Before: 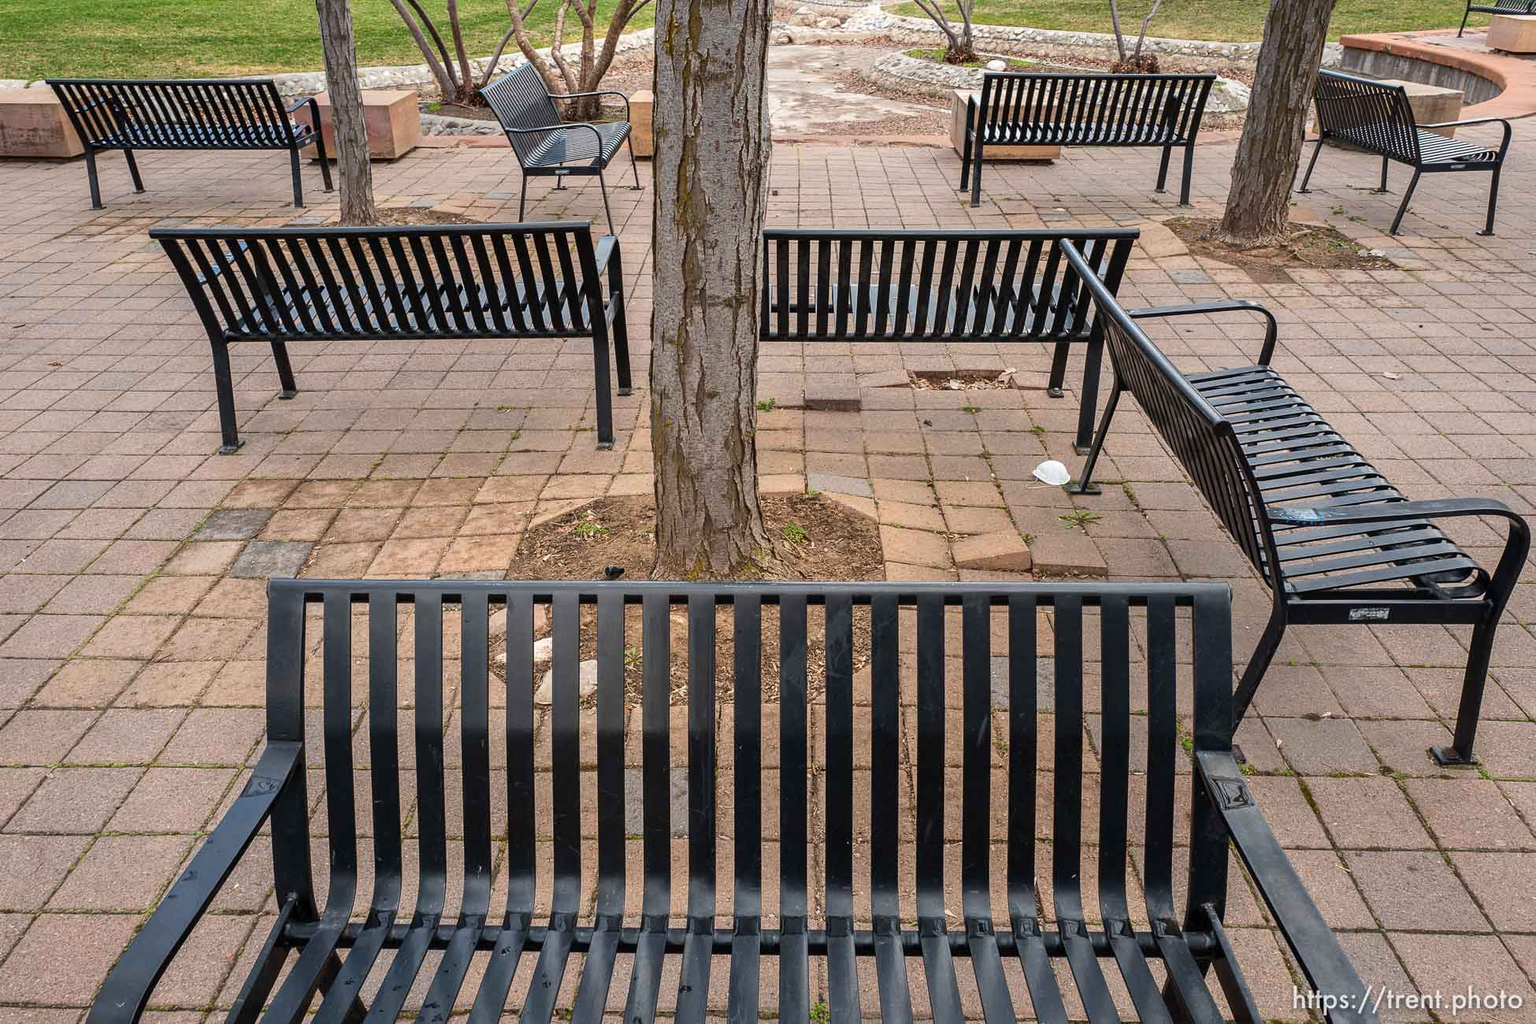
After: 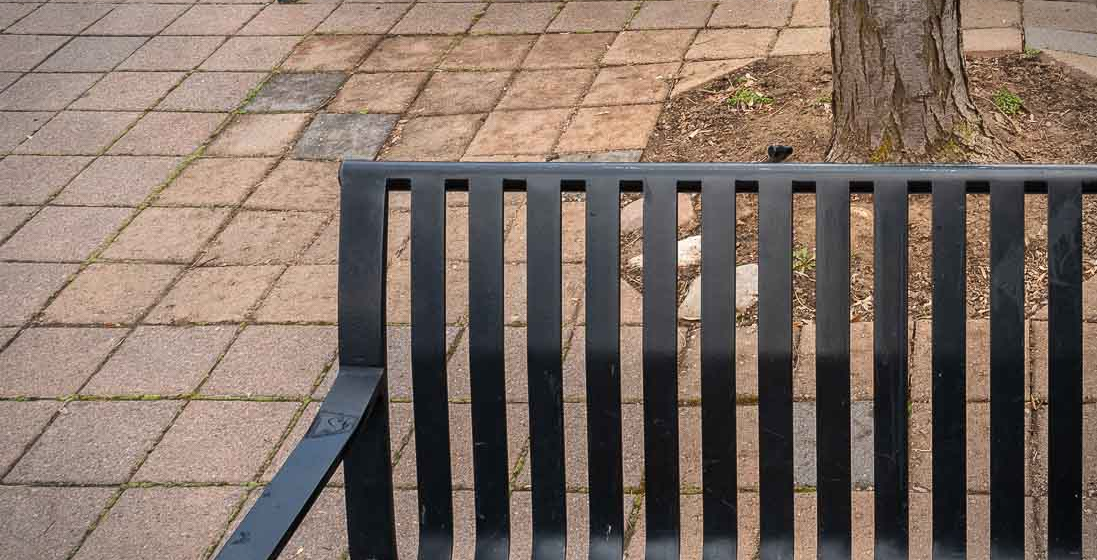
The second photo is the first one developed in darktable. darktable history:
vignetting: fall-off start 90.81%, fall-off radius 39.35%, brightness -0.401, saturation -0.295, width/height ratio 1.212, shape 1.29, unbound false
crop: top 44.195%, right 43.732%, bottom 12.701%
